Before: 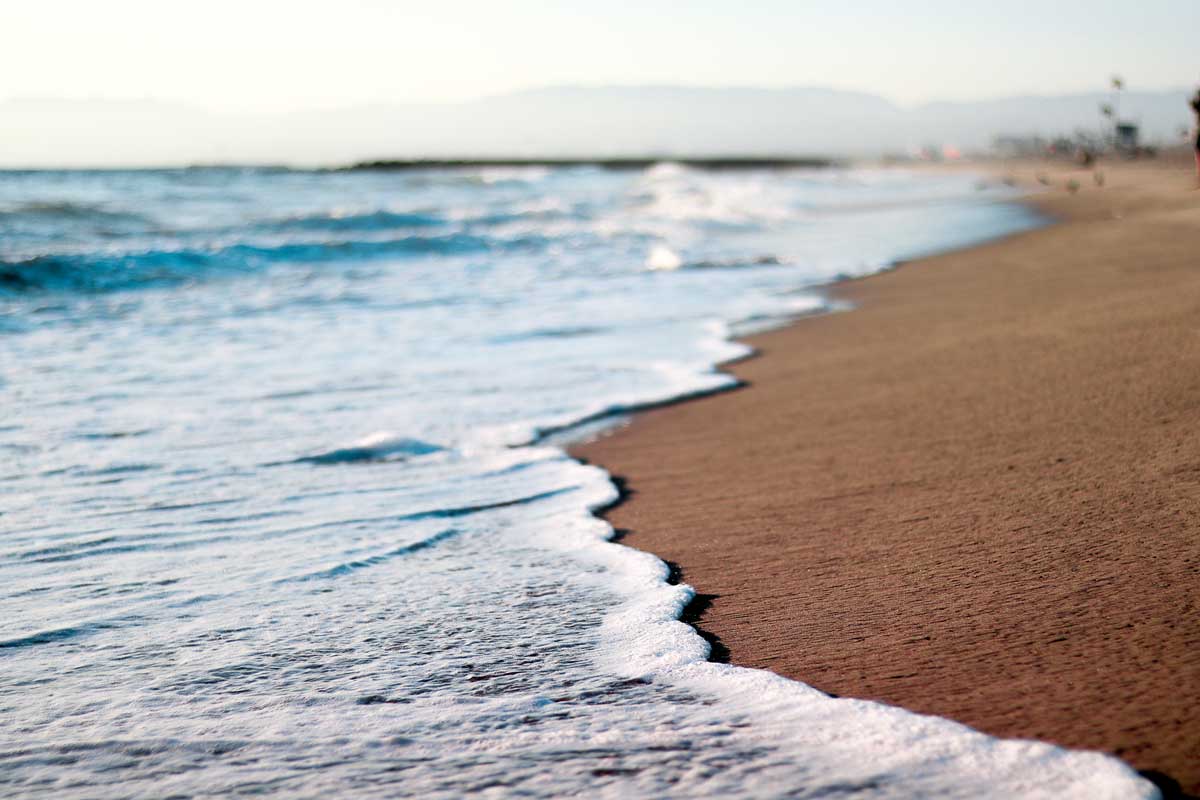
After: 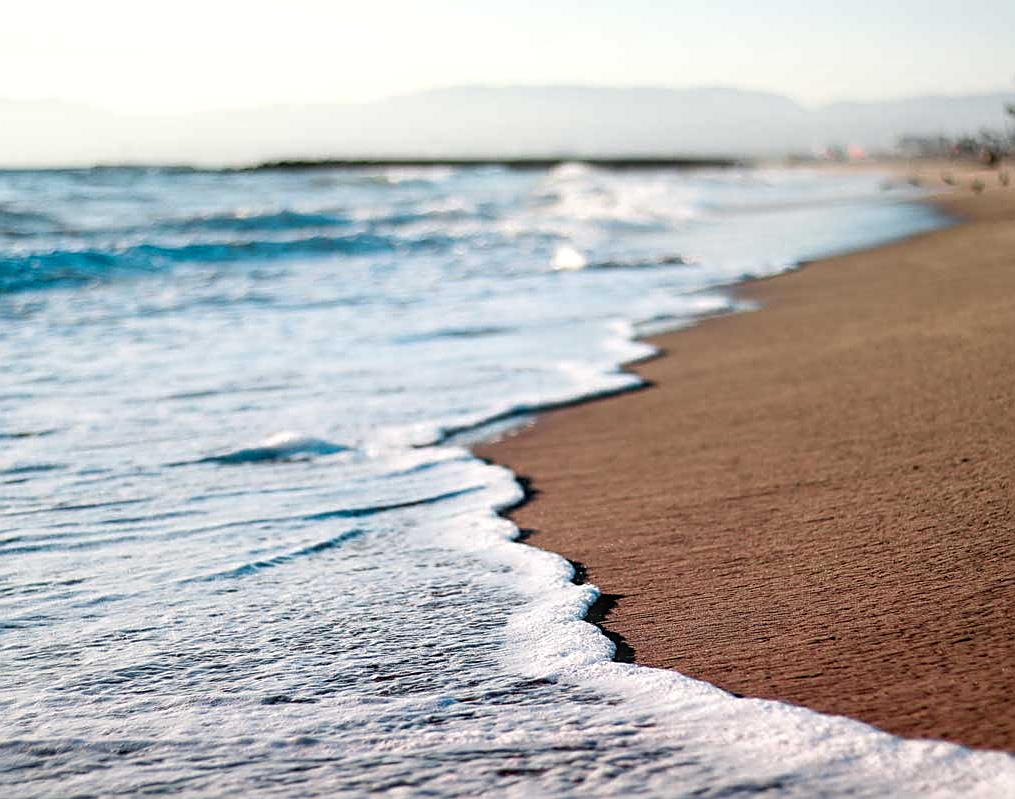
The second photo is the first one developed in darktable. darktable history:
local contrast: on, module defaults
crop: left 7.968%, right 7.435%
sharpen: on, module defaults
